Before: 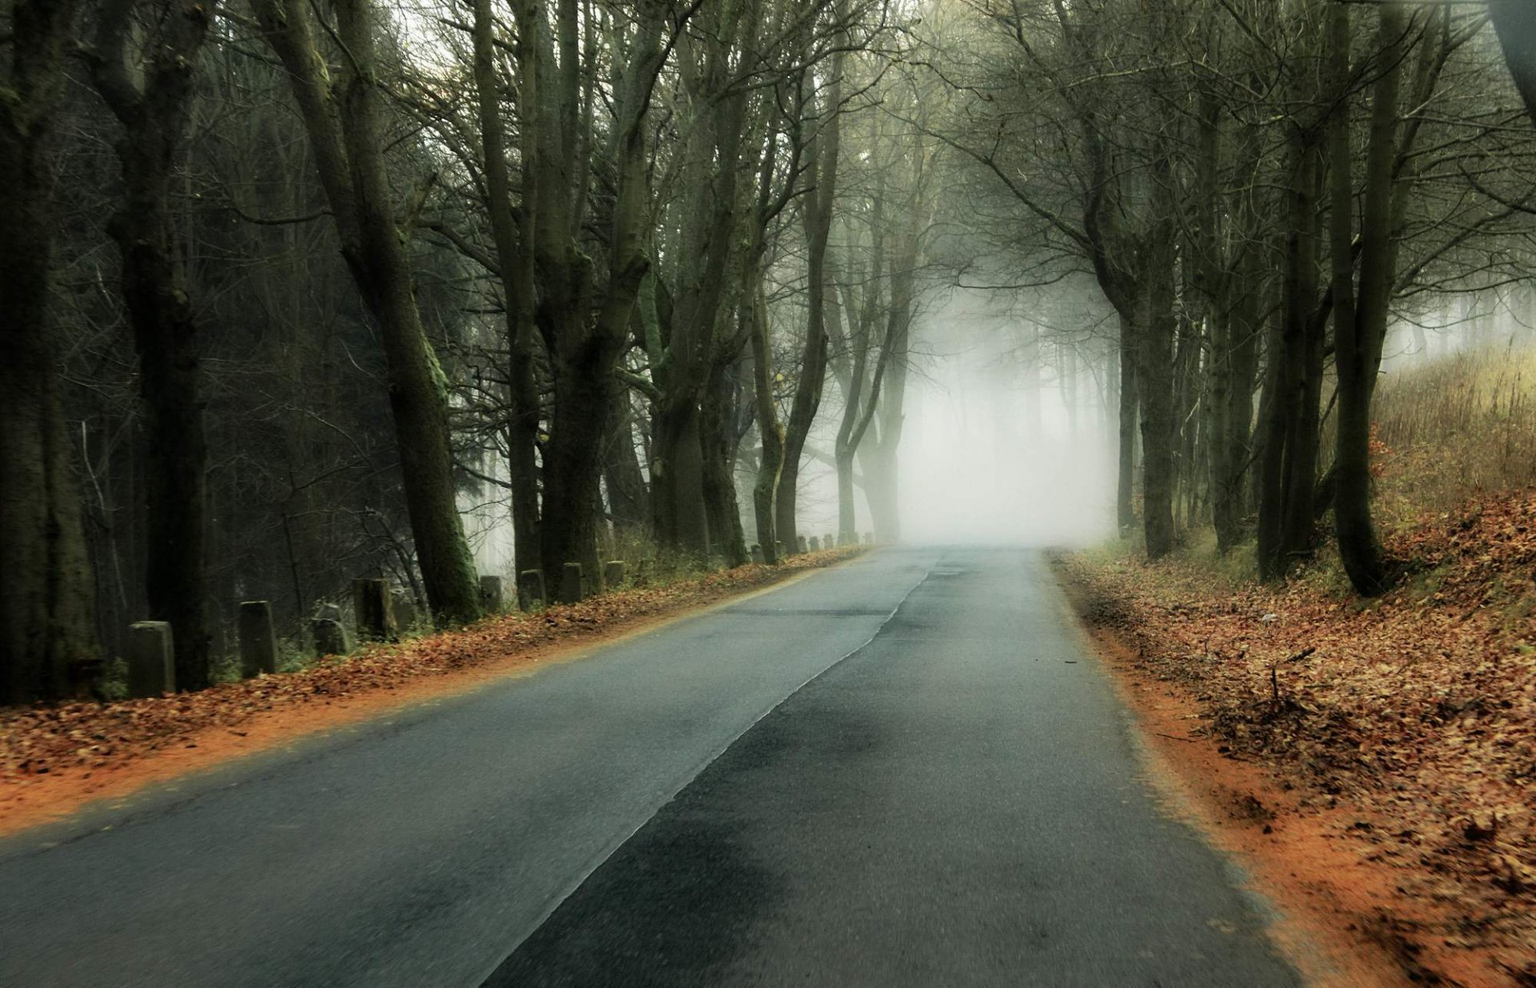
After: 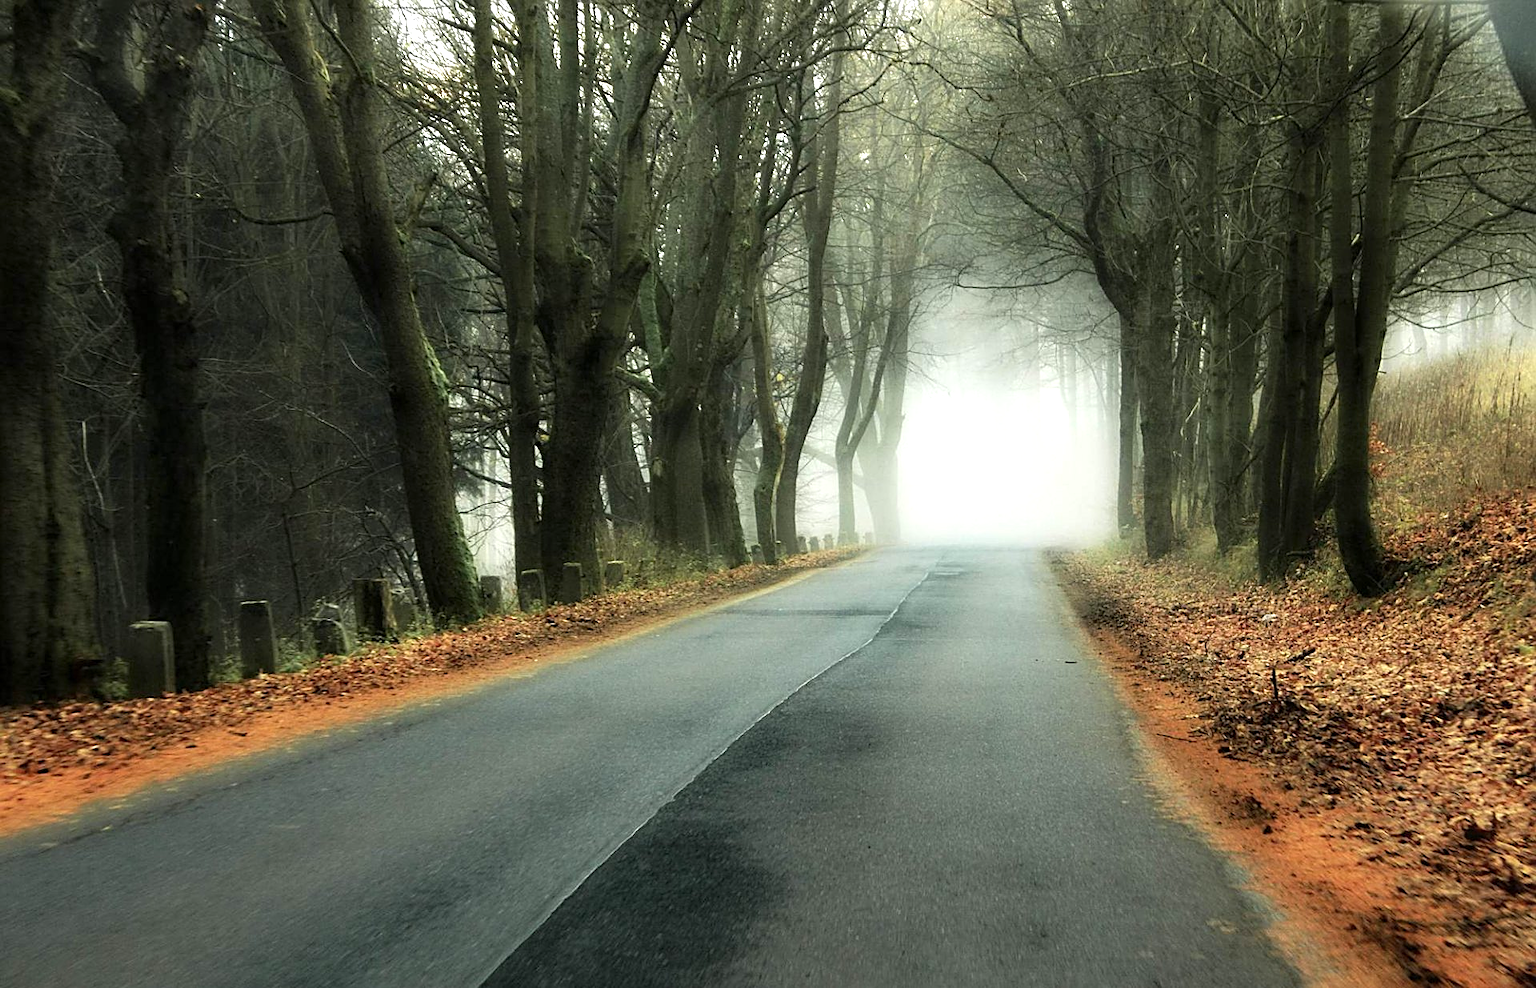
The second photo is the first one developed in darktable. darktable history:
exposure: exposure 0.61 EV, compensate exposure bias true, compensate highlight preservation false
sharpen: on, module defaults
